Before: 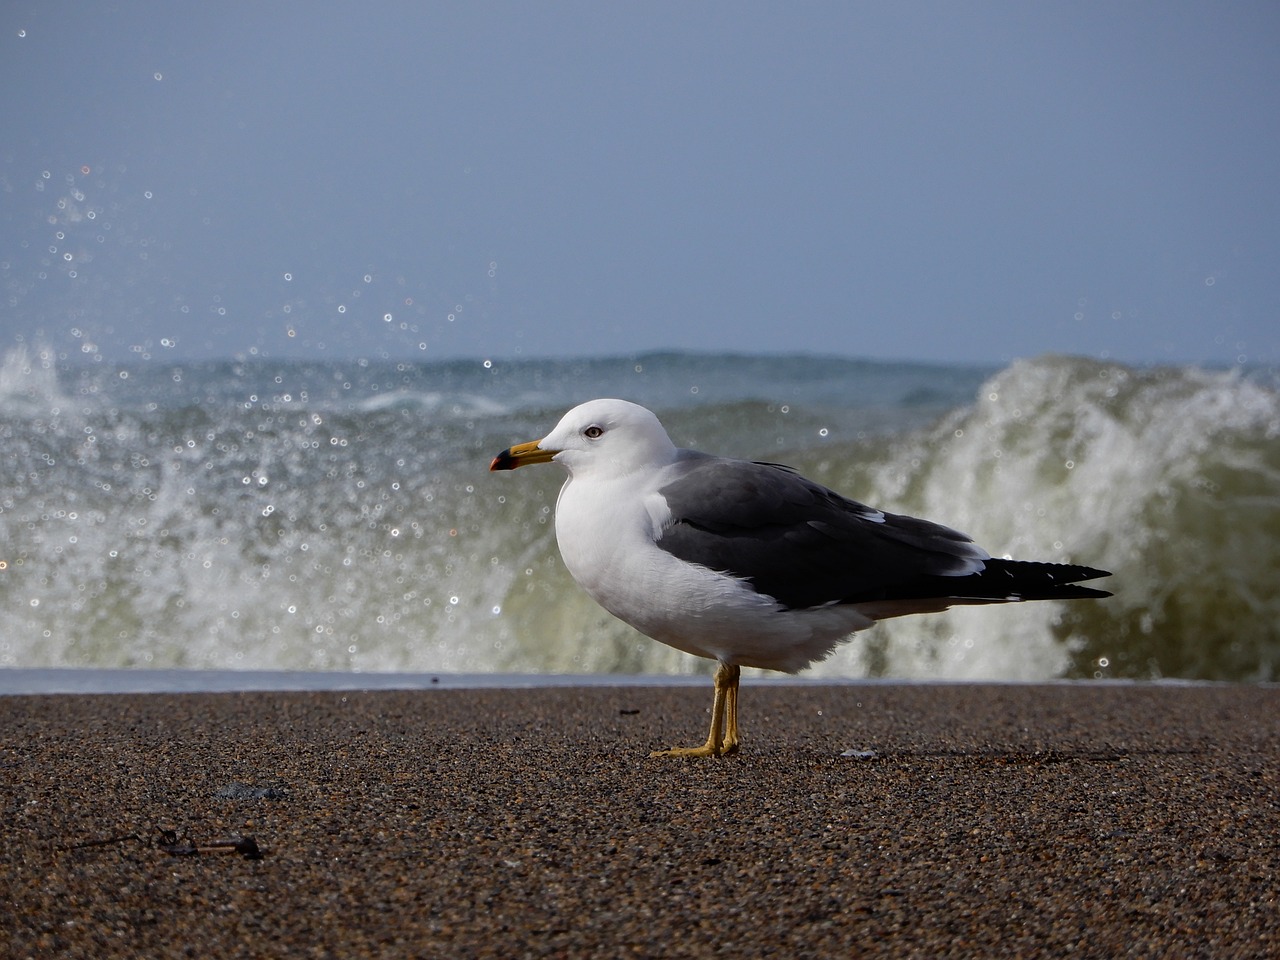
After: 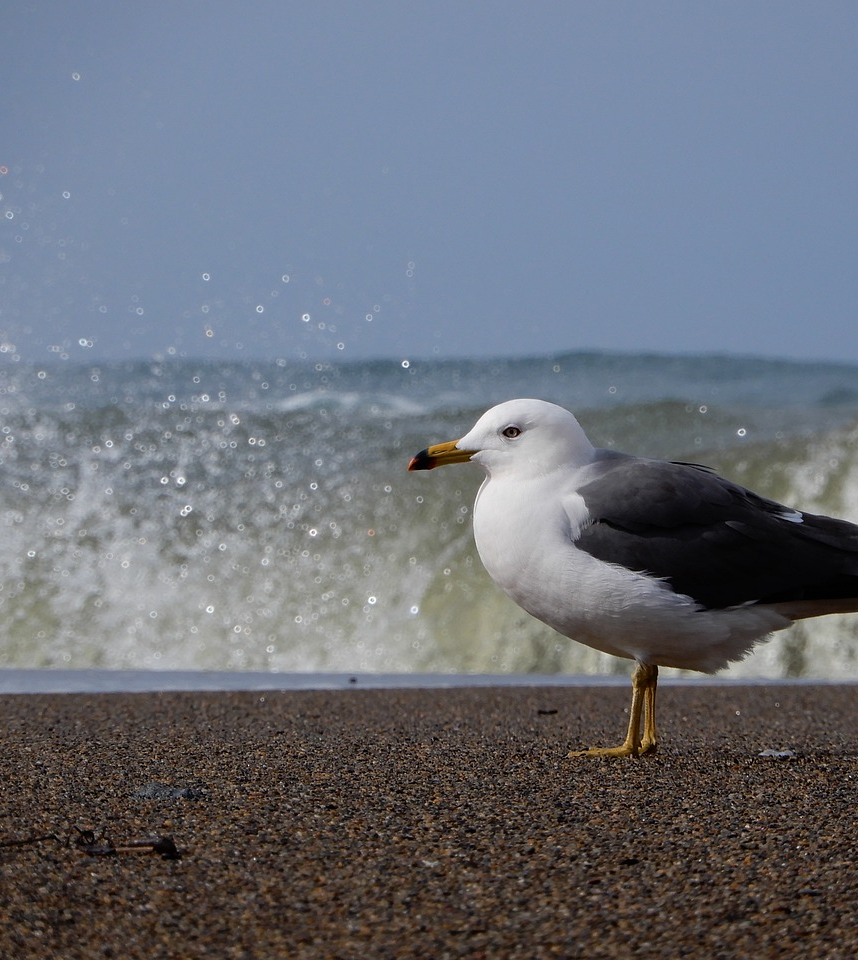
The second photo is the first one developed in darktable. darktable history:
crop and rotate: left 6.407%, right 26.532%
